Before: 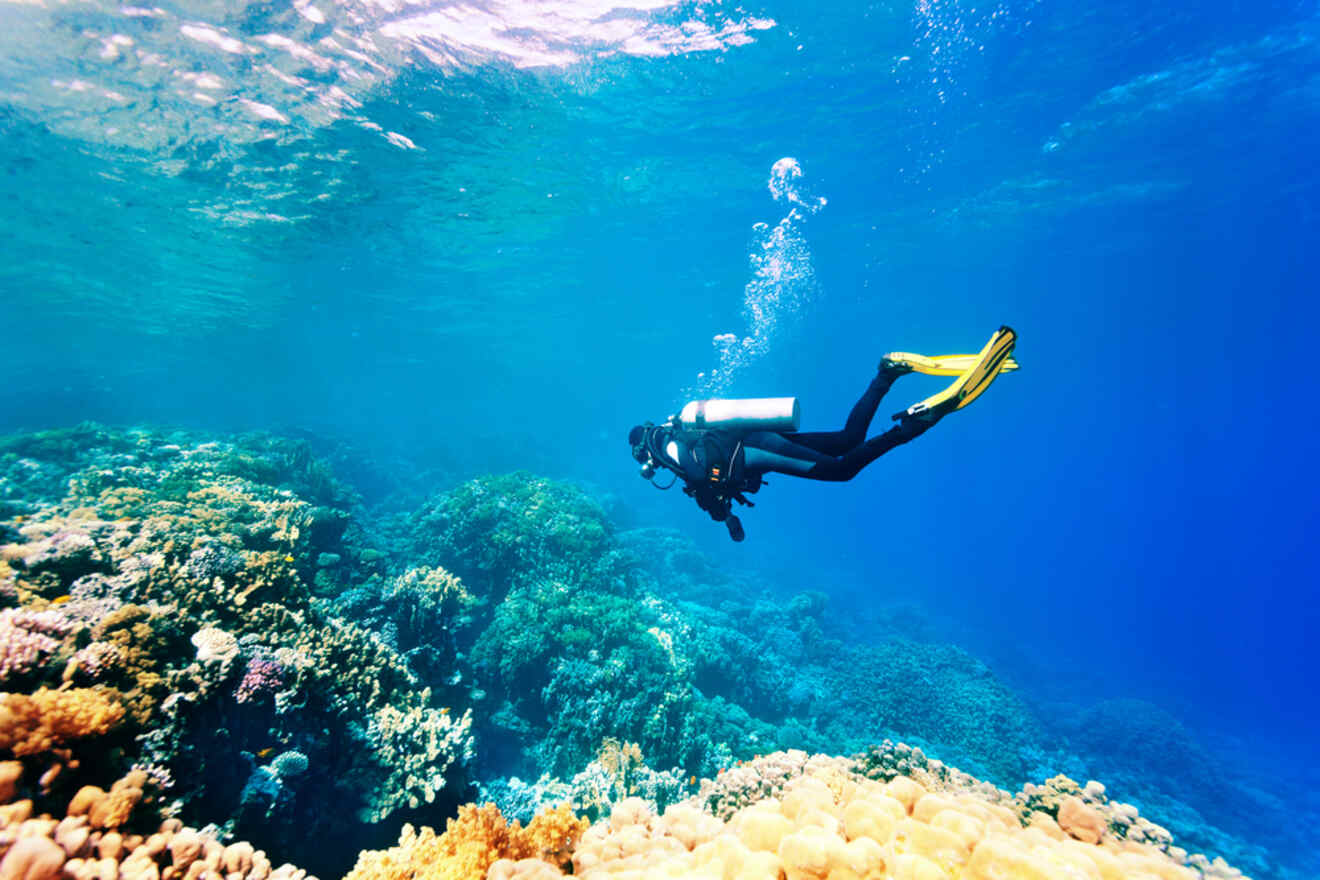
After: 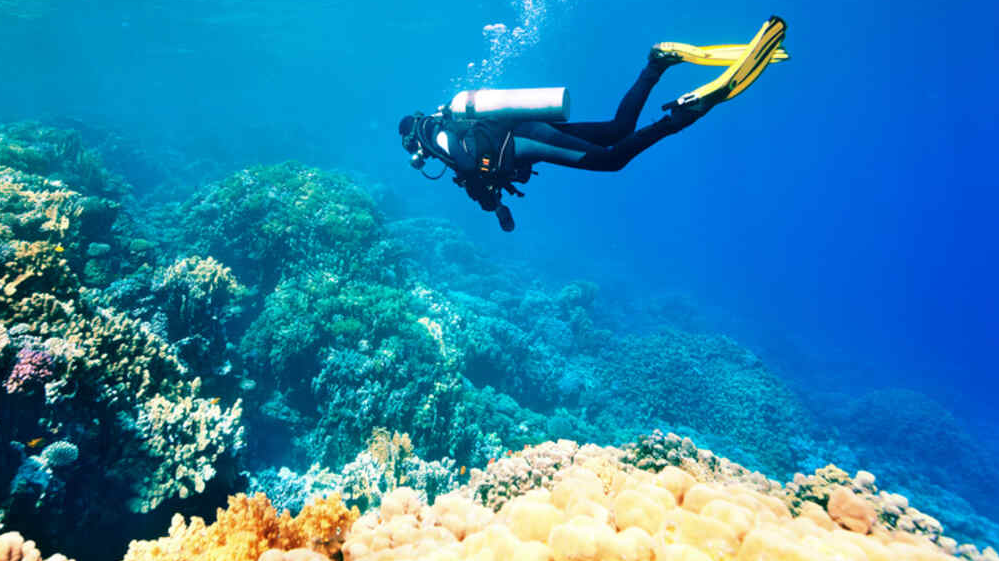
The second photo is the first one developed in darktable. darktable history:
crop and rotate: left 17.427%, top 35.291%, right 6.865%, bottom 0.847%
